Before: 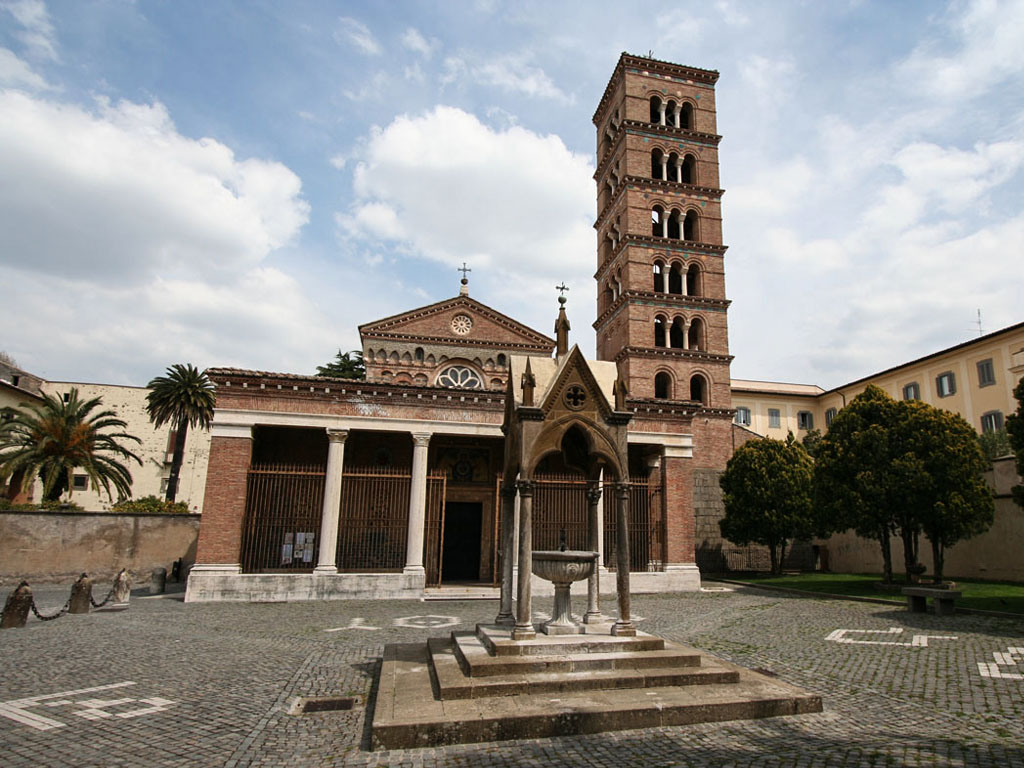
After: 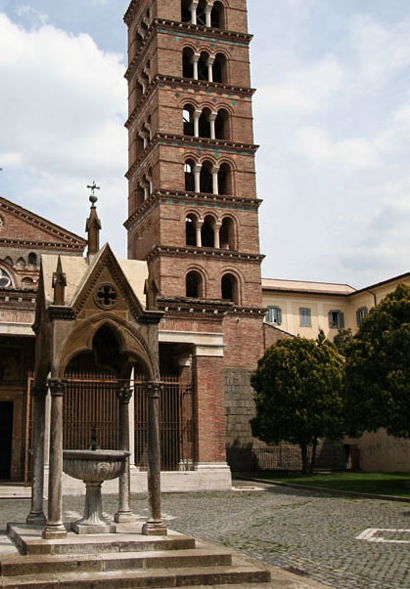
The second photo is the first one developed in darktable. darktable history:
crop: left 45.808%, top 13.239%, right 14.115%, bottom 10.01%
